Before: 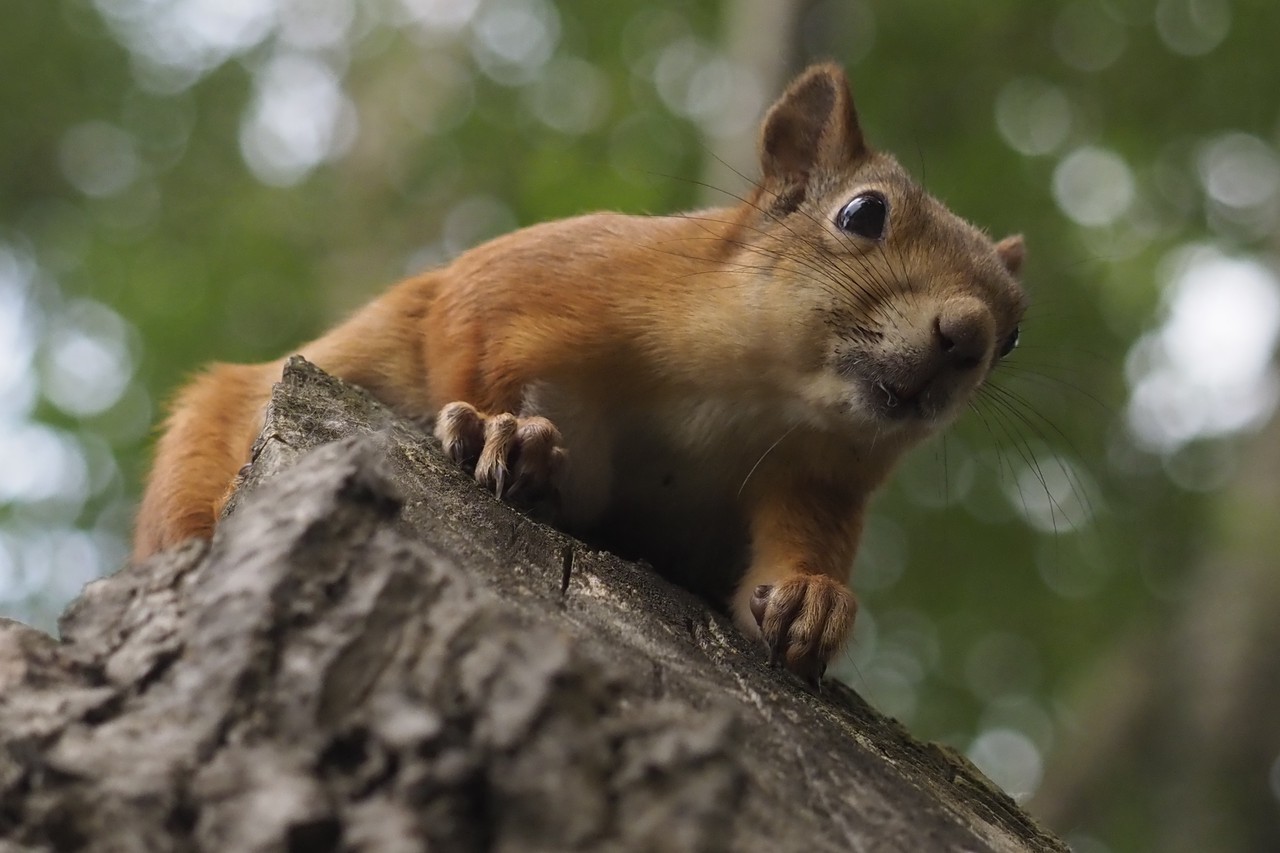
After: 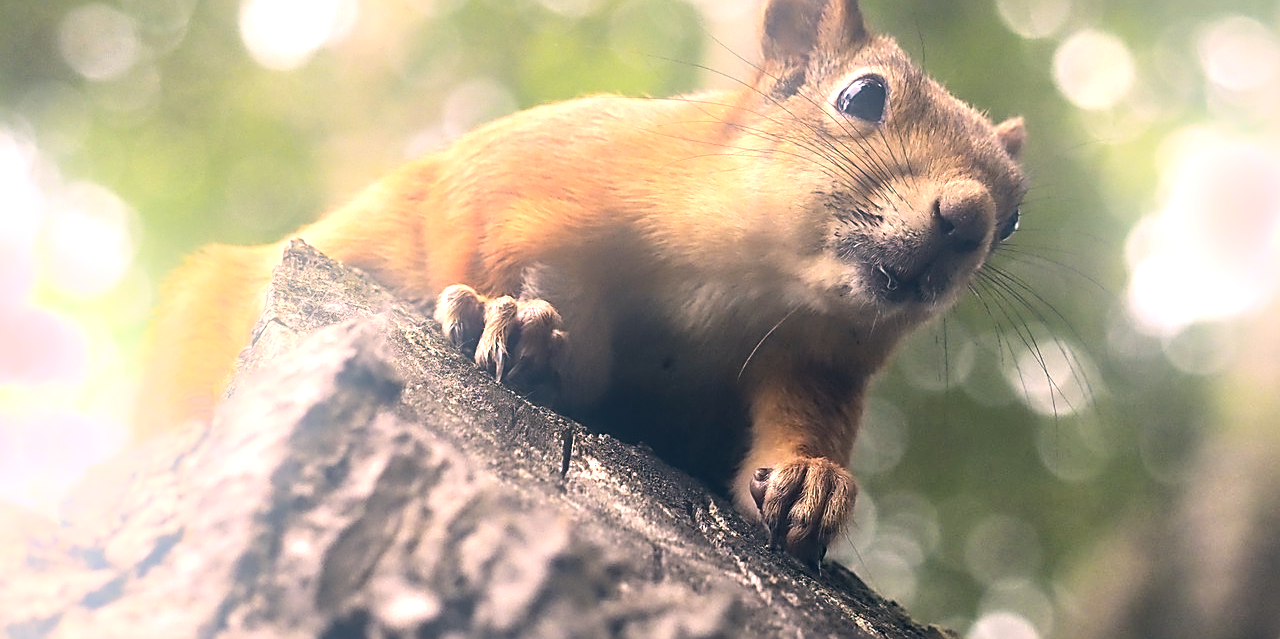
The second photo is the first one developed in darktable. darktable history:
exposure: black level correction 0, exposure 1.1 EV, compensate highlight preservation false
tone equalizer: -8 EV -0.75 EV, -7 EV -0.7 EV, -6 EV -0.6 EV, -5 EV -0.4 EV, -3 EV 0.4 EV, -2 EV 0.6 EV, -1 EV 0.7 EV, +0 EV 0.75 EV, edges refinement/feathering 500, mask exposure compensation -1.57 EV, preserve details no
bloom: on, module defaults
color correction: highlights a* 14.46, highlights b* 5.85, shadows a* -5.53, shadows b* -15.24, saturation 0.85
sharpen: on, module defaults
crop: top 13.819%, bottom 11.169%
